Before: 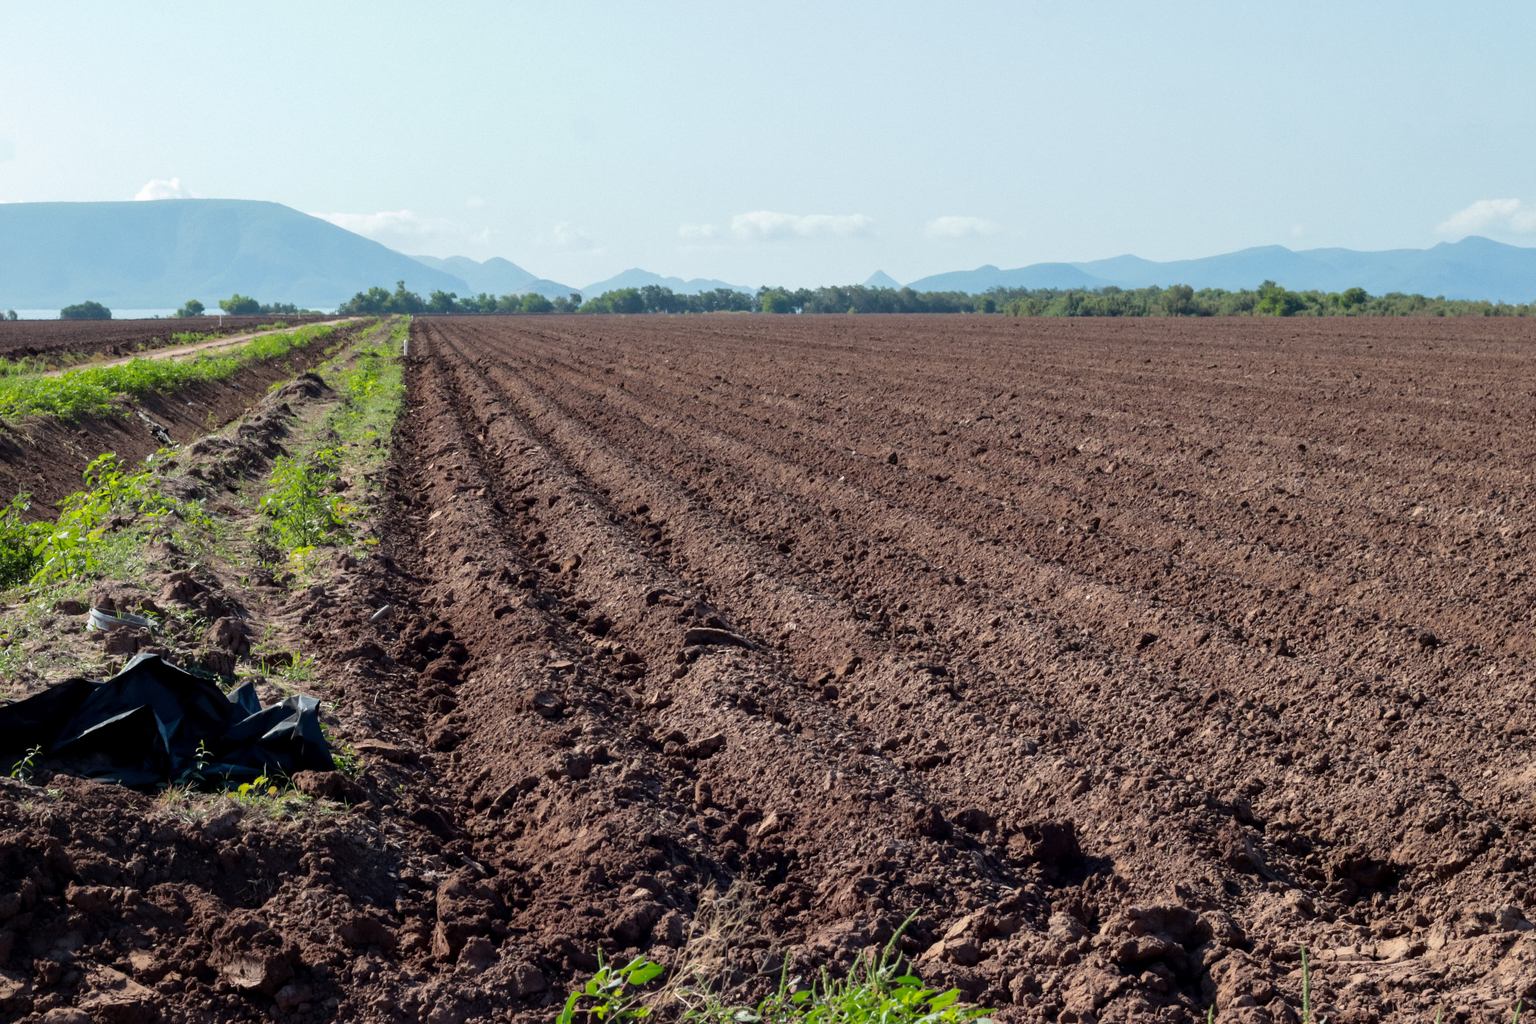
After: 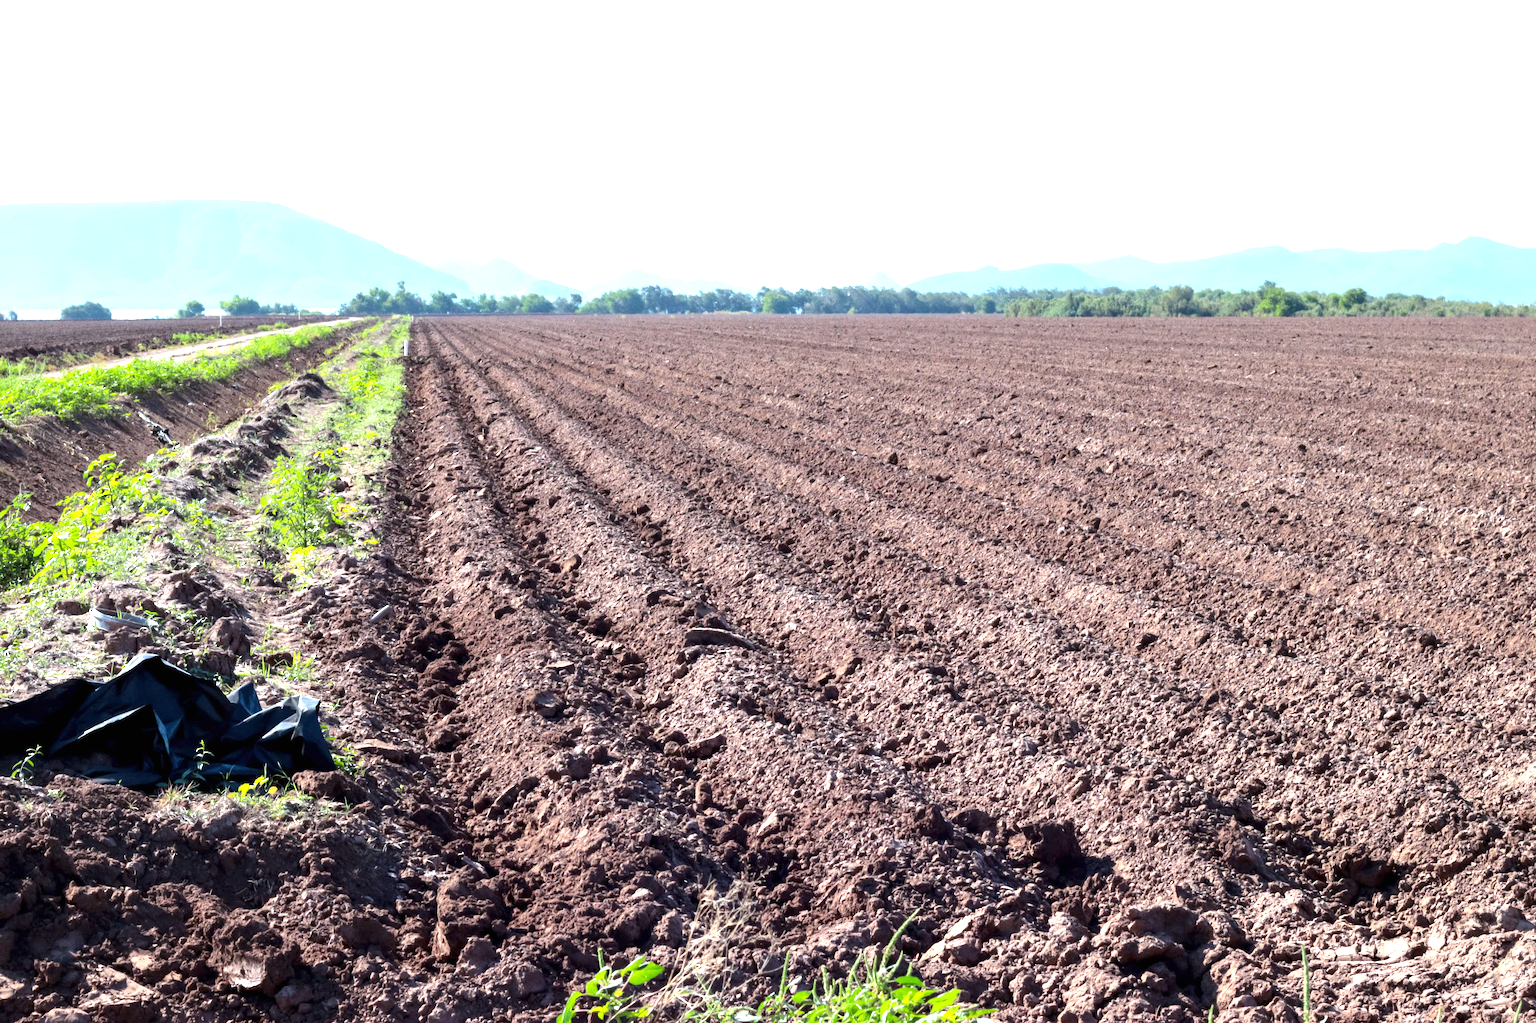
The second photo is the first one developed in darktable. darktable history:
tone equalizer: on, module defaults
white balance: red 0.954, blue 1.079
exposure: black level correction 0, exposure 1.388 EV, compensate exposure bias true, compensate highlight preservation false
